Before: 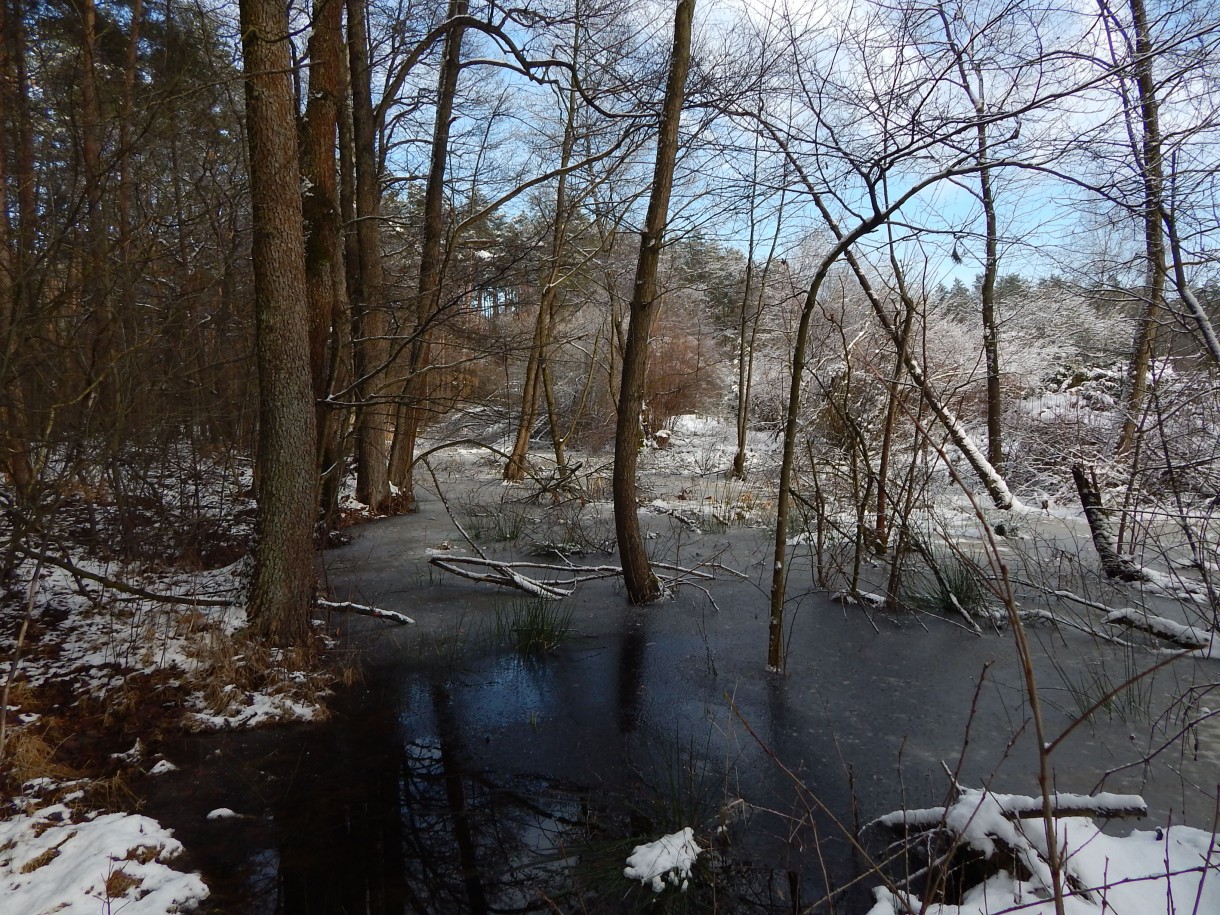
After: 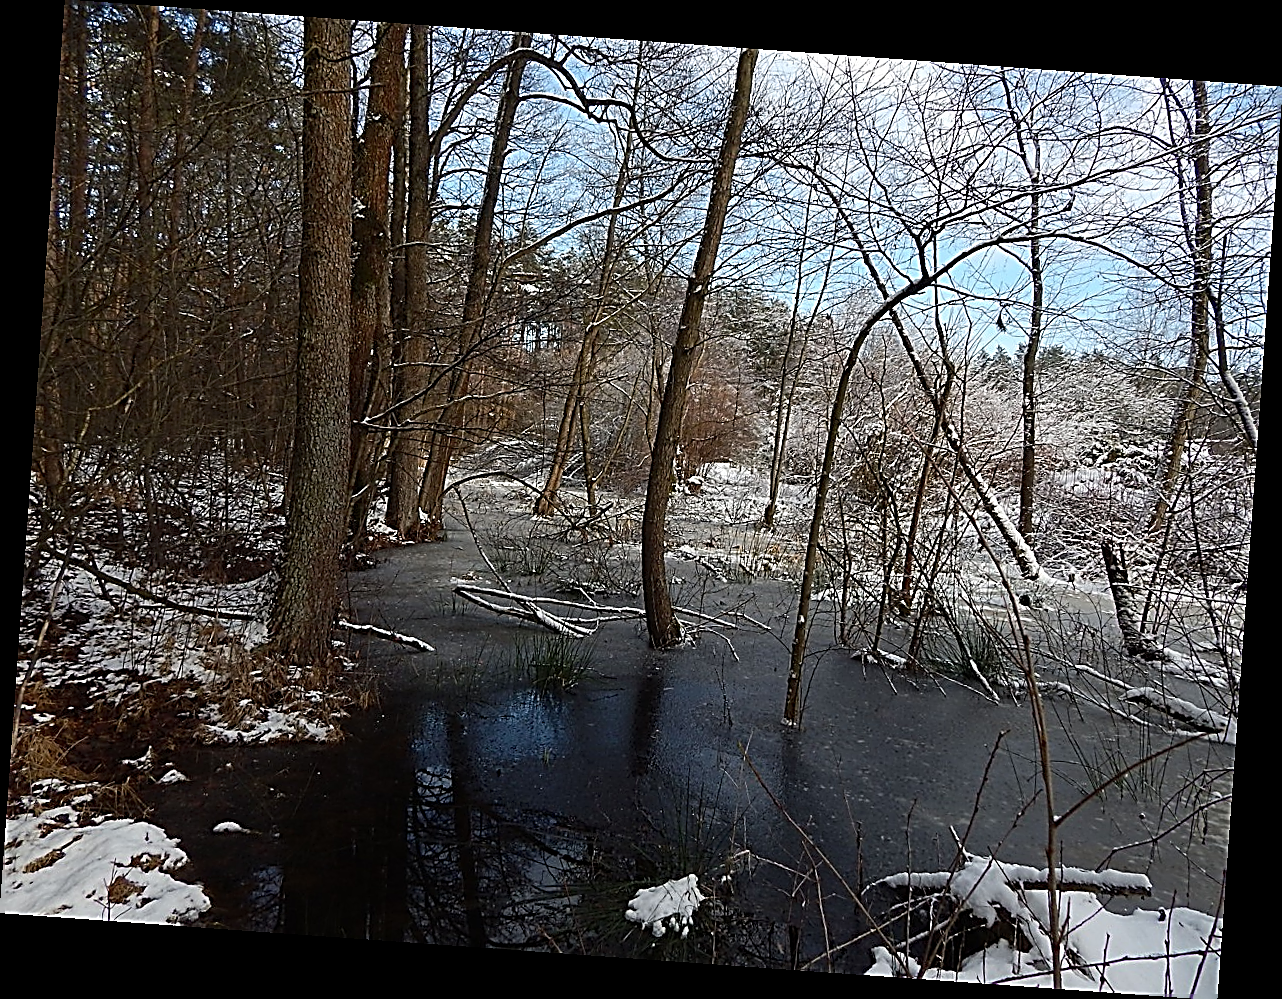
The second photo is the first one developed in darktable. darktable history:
sharpen: amount 2
rotate and perspective: rotation 4.1°, automatic cropping off
